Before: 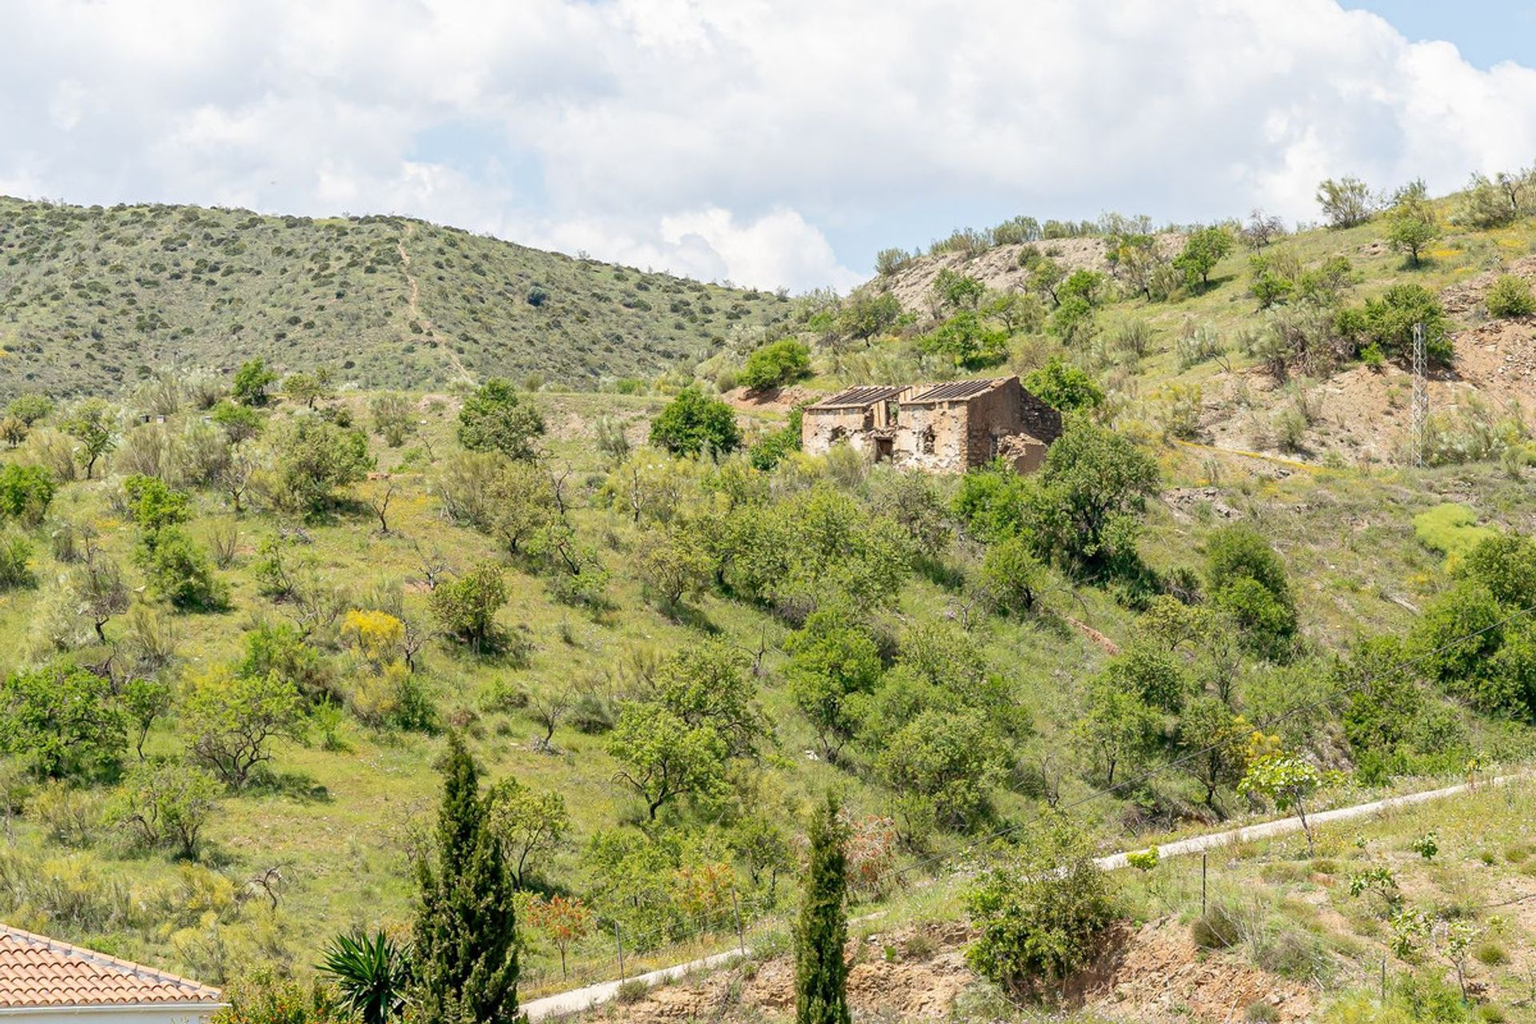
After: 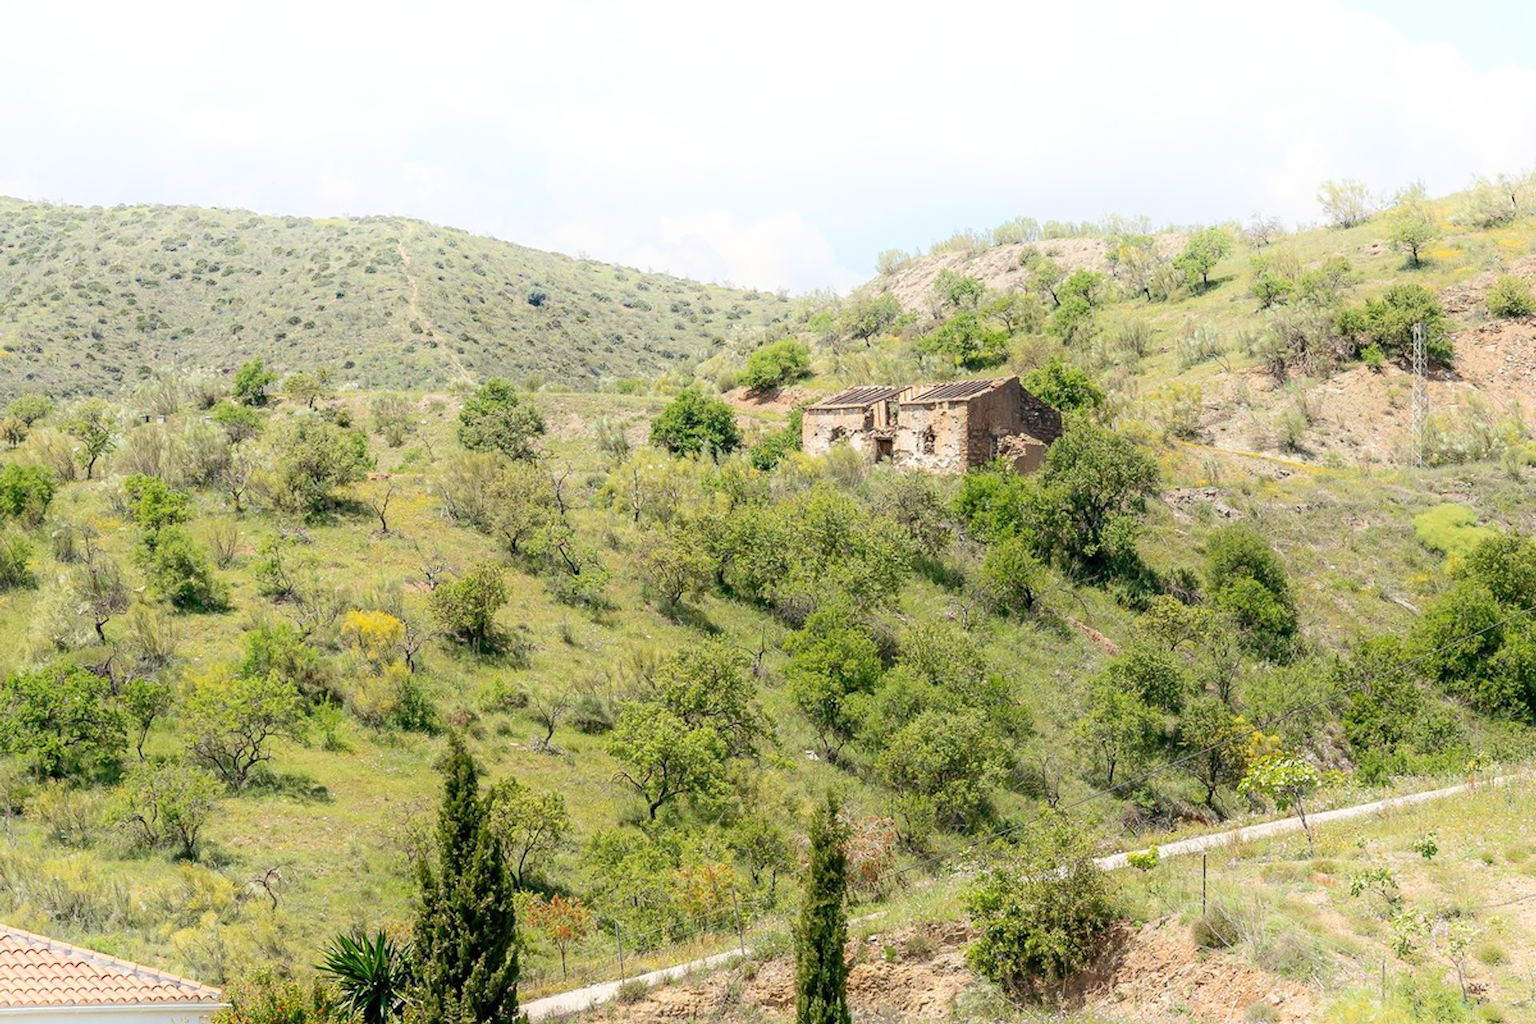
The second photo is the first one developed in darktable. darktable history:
shadows and highlights: shadows -56.06, highlights 87.78, soften with gaussian
